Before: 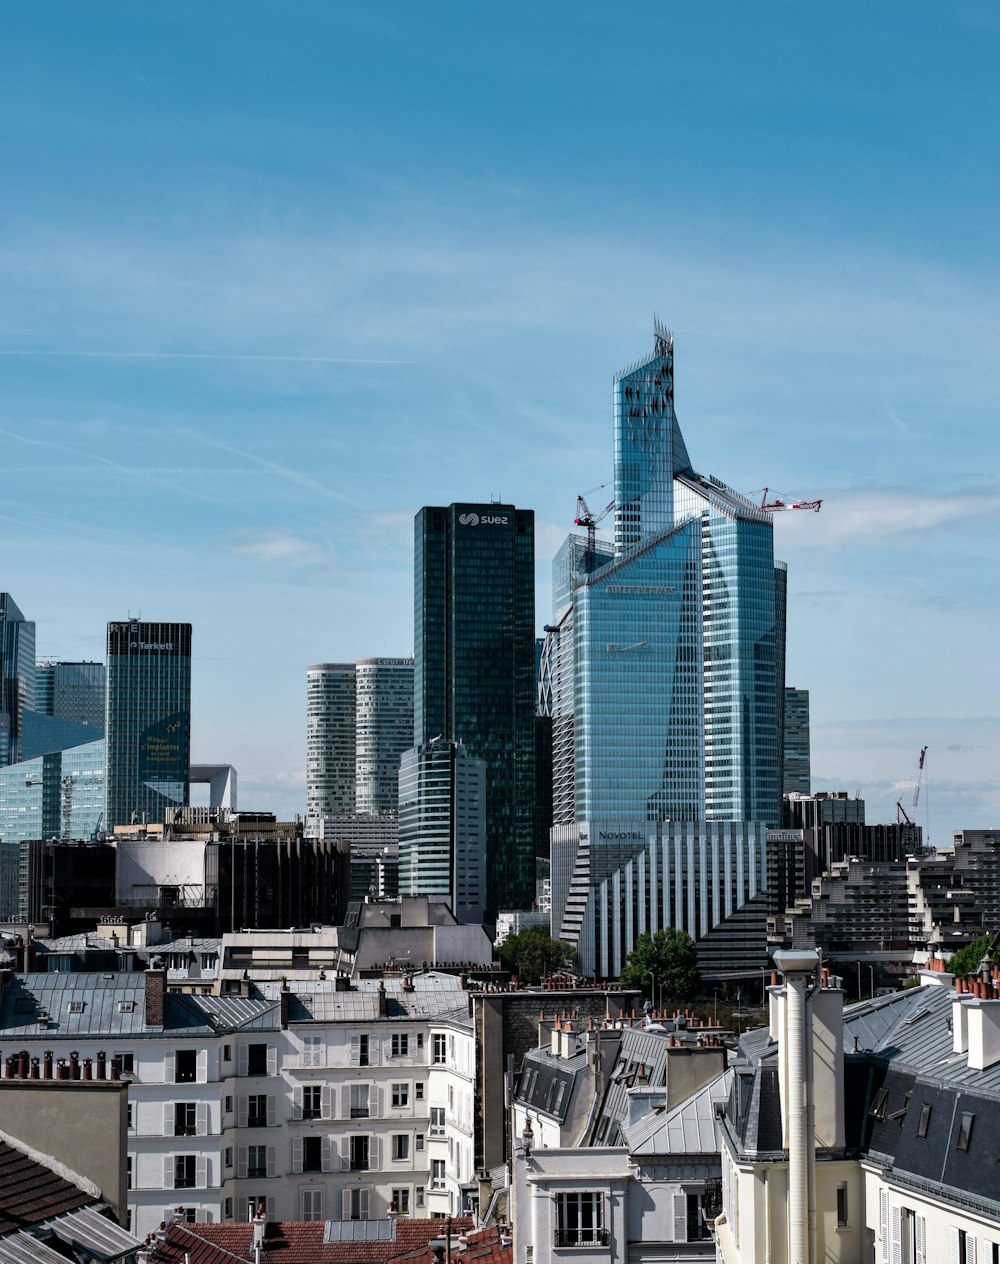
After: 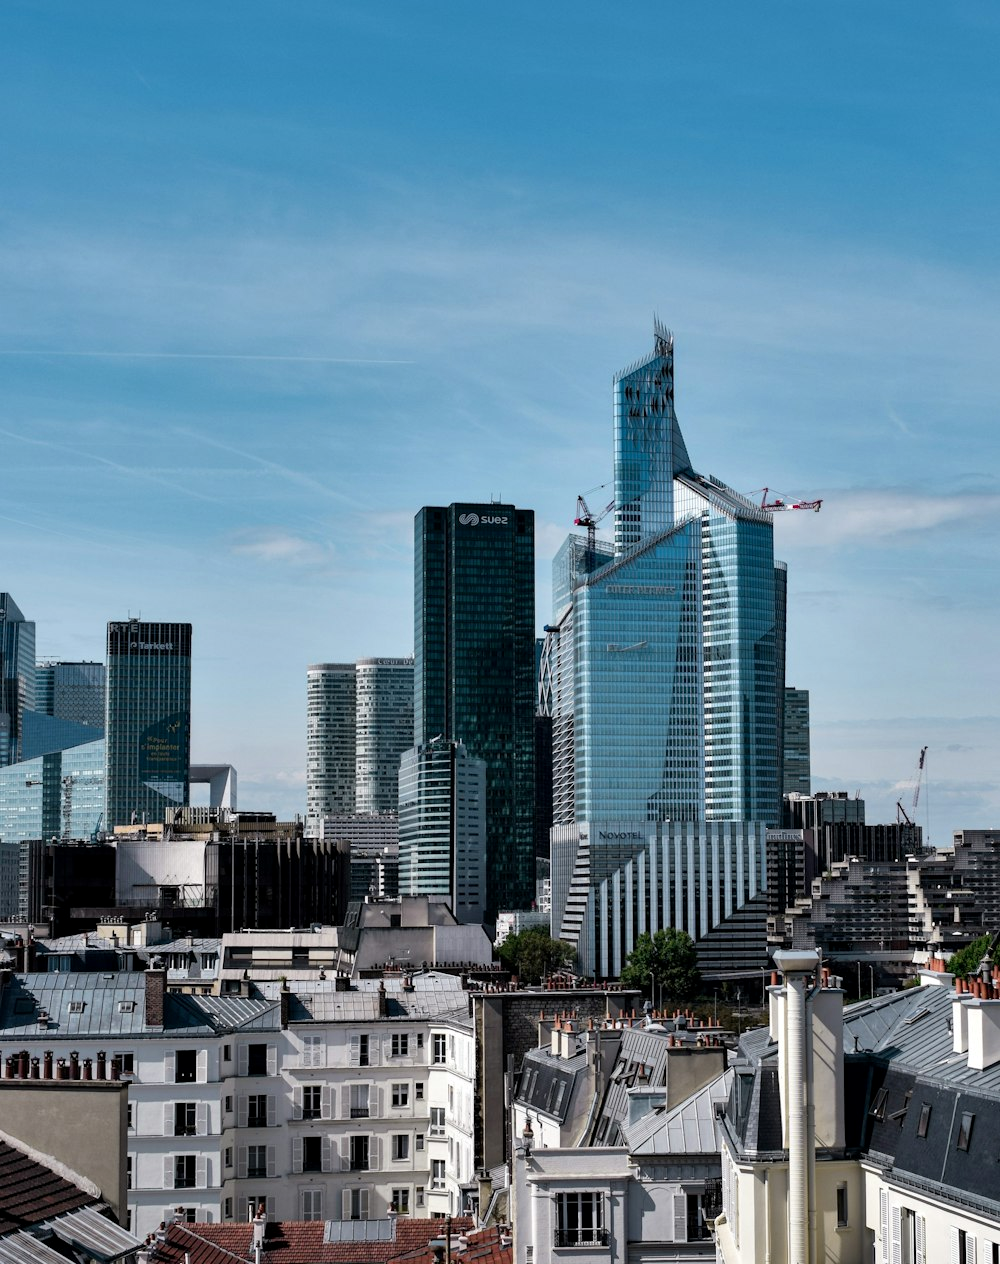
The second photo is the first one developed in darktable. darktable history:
exposure: black level correction 0.001, exposure 0.014 EV, compensate highlight preservation false
shadows and highlights: soften with gaussian
